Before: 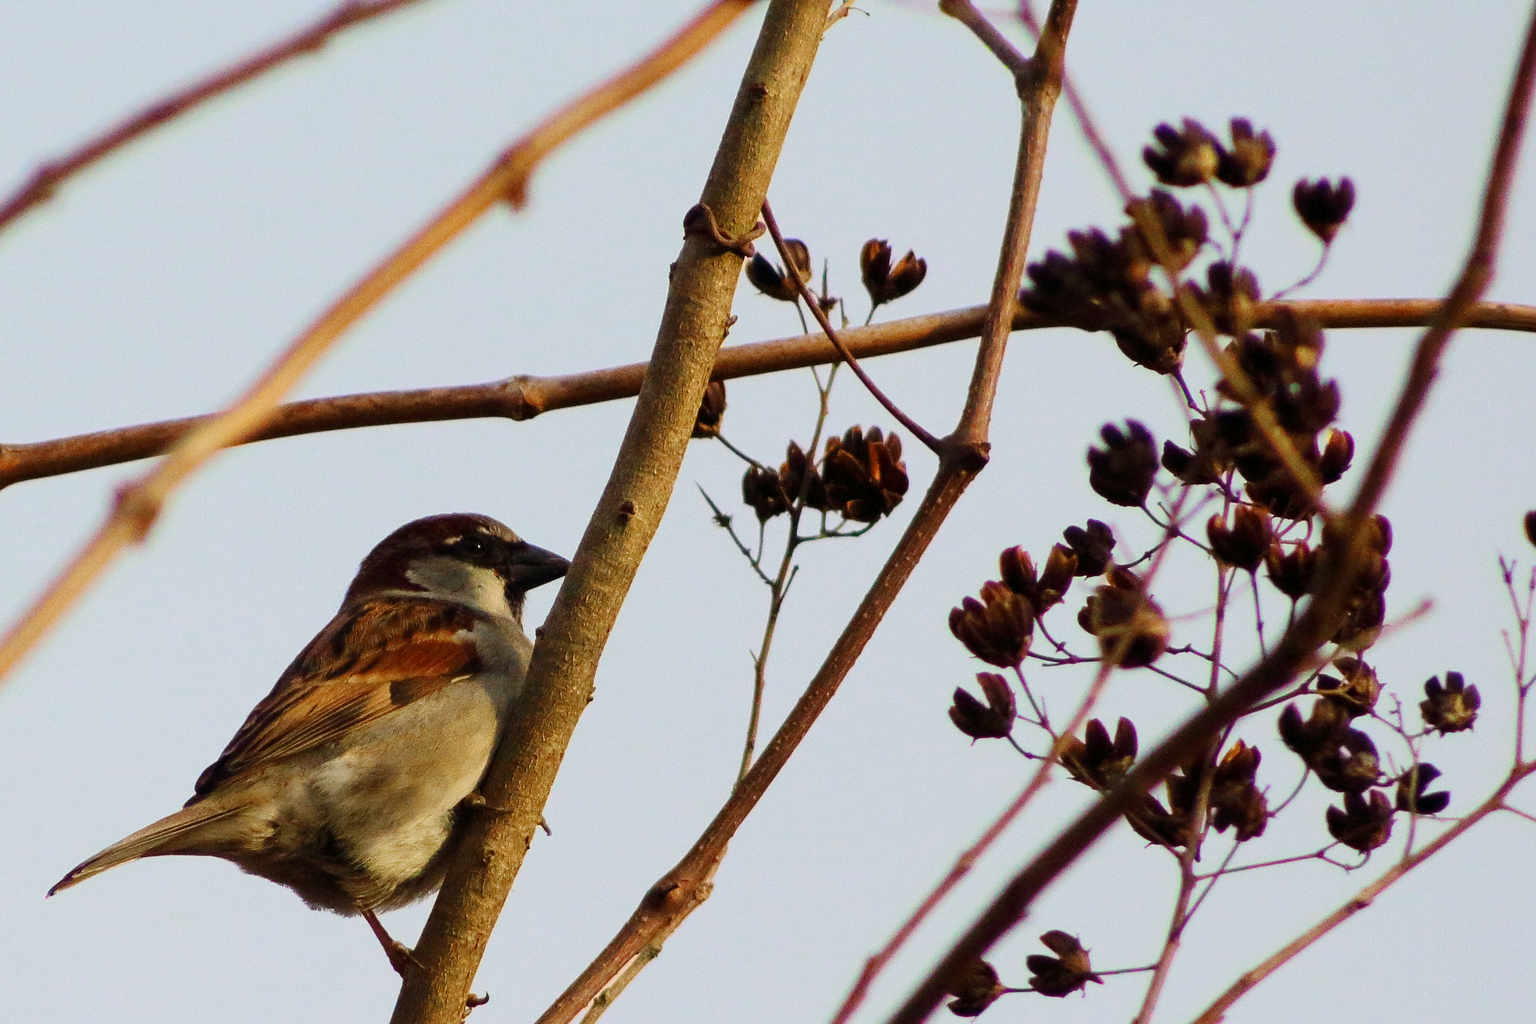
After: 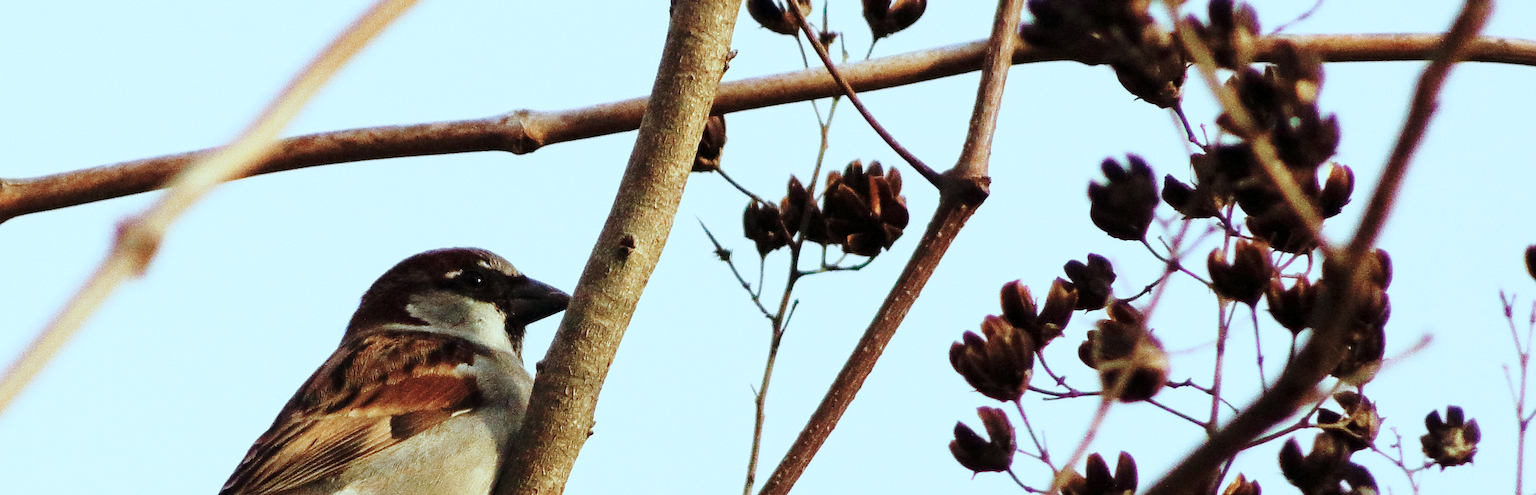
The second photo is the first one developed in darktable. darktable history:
base curve: curves: ch0 [(0, 0) (0.028, 0.03) (0.121, 0.232) (0.46, 0.748) (0.859, 0.968) (1, 1)], preserve colors none
crop and rotate: top 26.056%, bottom 25.543%
local contrast: mode bilateral grid, contrast 15, coarseness 36, detail 105%, midtone range 0.2
color correction: highlights a* -12.64, highlights b* -18.1, saturation 0.7
